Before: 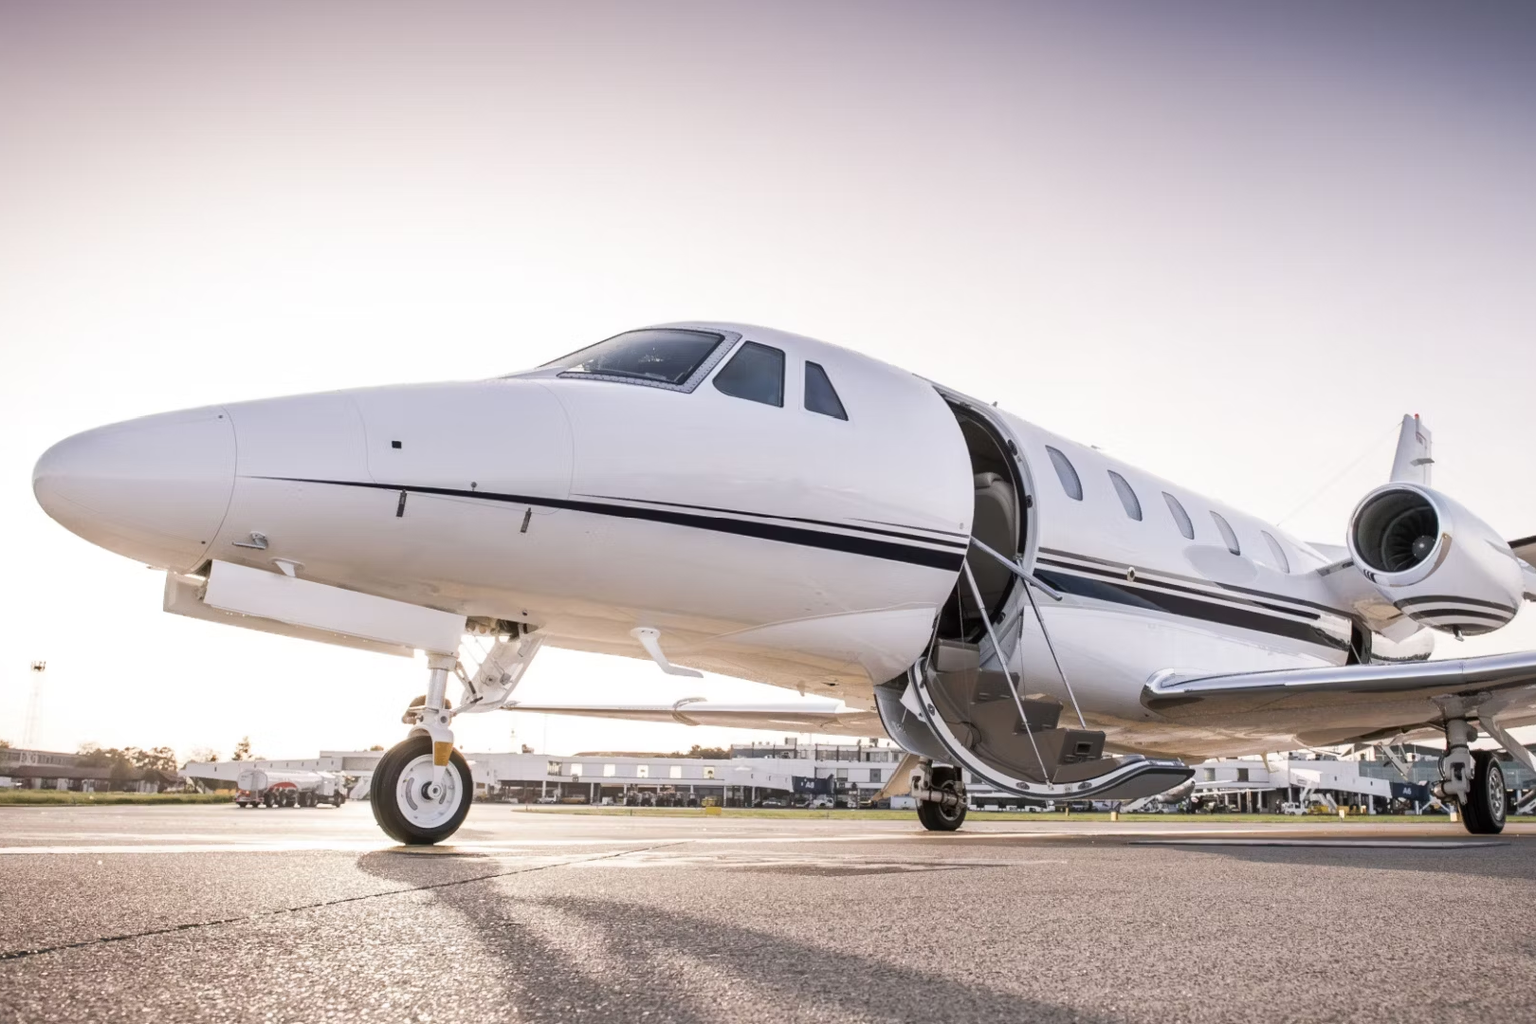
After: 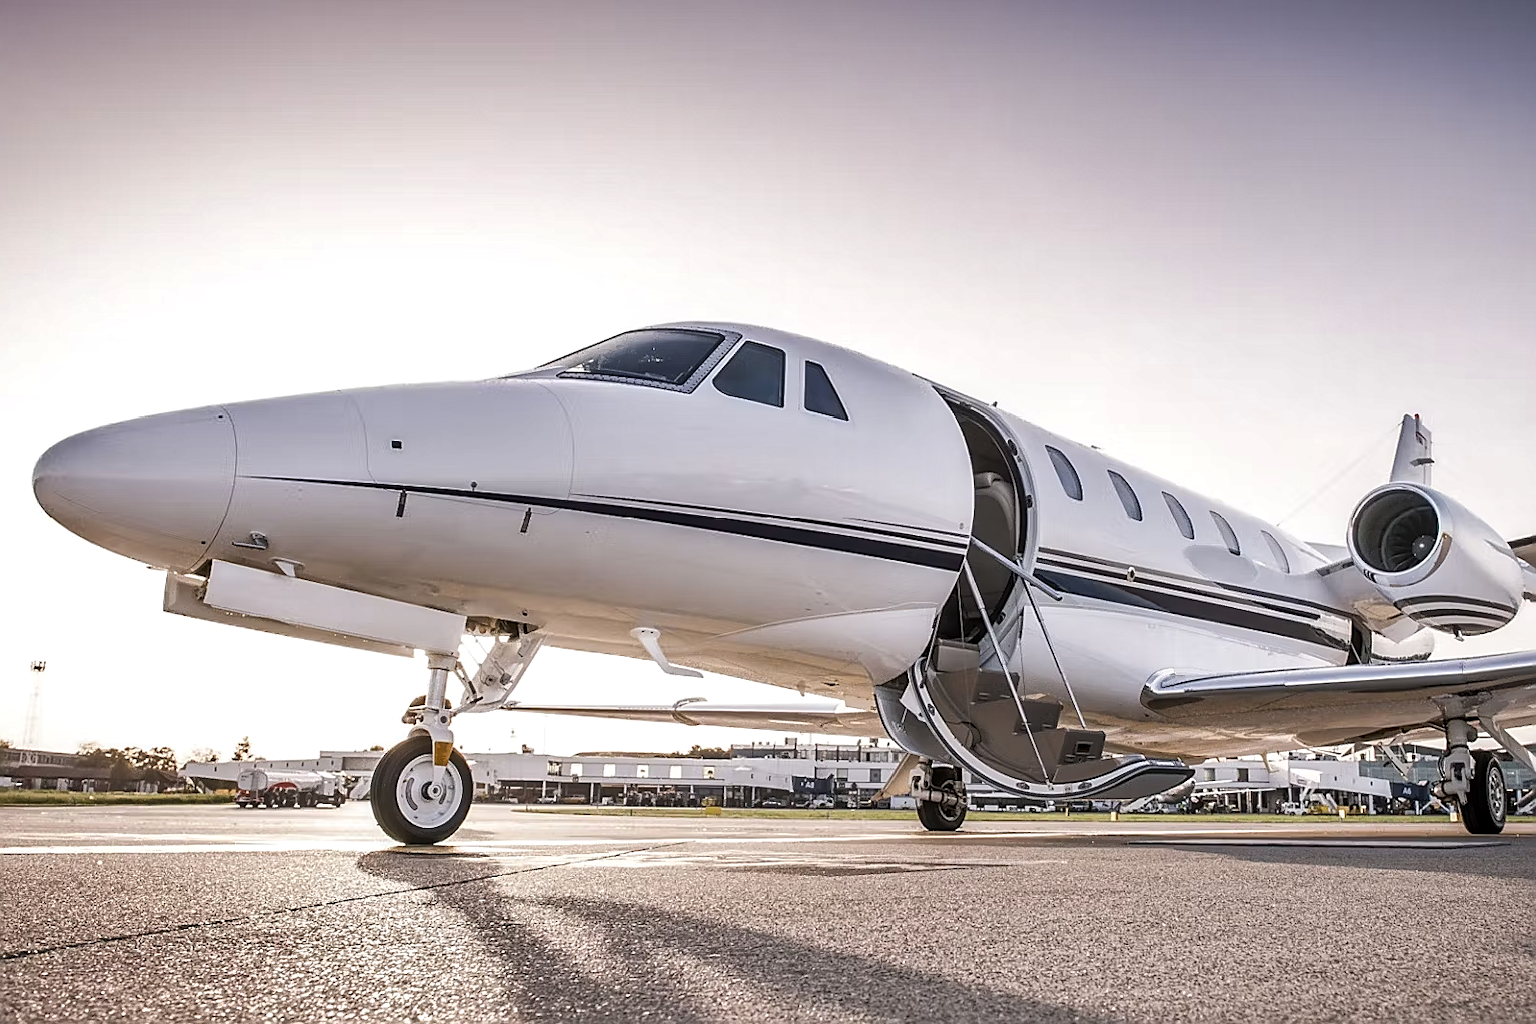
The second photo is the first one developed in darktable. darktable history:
sharpen: radius 1.362, amount 1.235, threshold 0.609
shadows and highlights: highlights color adjustment 53.55%, soften with gaussian
local contrast: on, module defaults
